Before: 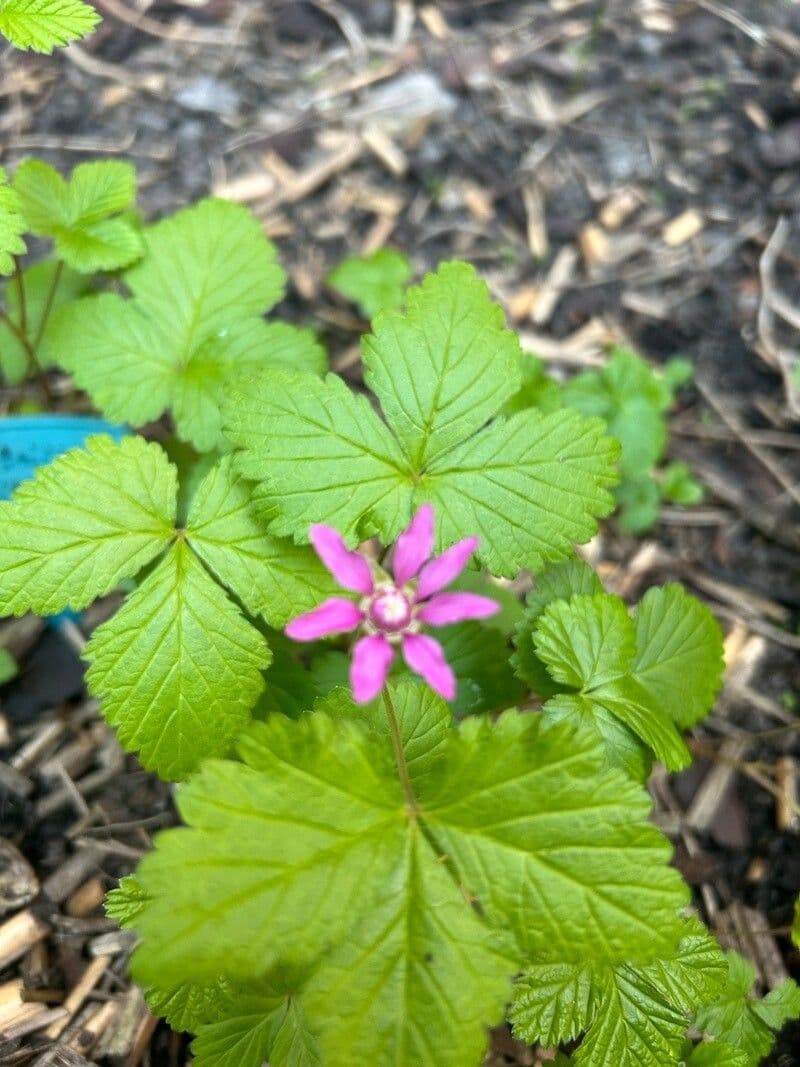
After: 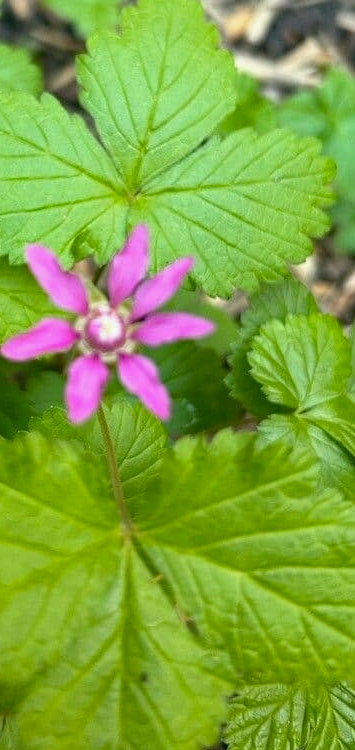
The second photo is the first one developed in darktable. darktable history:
exposure: exposure -0.154 EV, compensate highlight preservation false
tone curve: curves: ch0 [(0, 0) (0.003, 0.003) (0.011, 0.011) (0.025, 0.025) (0.044, 0.045) (0.069, 0.07) (0.1, 0.1) (0.136, 0.137) (0.177, 0.179) (0.224, 0.226) (0.277, 0.279) (0.335, 0.338) (0.399, 0.402) (0.468, 0.472) (0.543, 0.547) (0.623, 0.628) (0.709, 0.715) (0.801, 0.807) (0.898, 0.902) (1, 1)], preserve colors none
crop: left 35.67%, top 26.328%, right 19.923%, bottom 3.376%
haze removal: compatibility mode true, adaptive false
